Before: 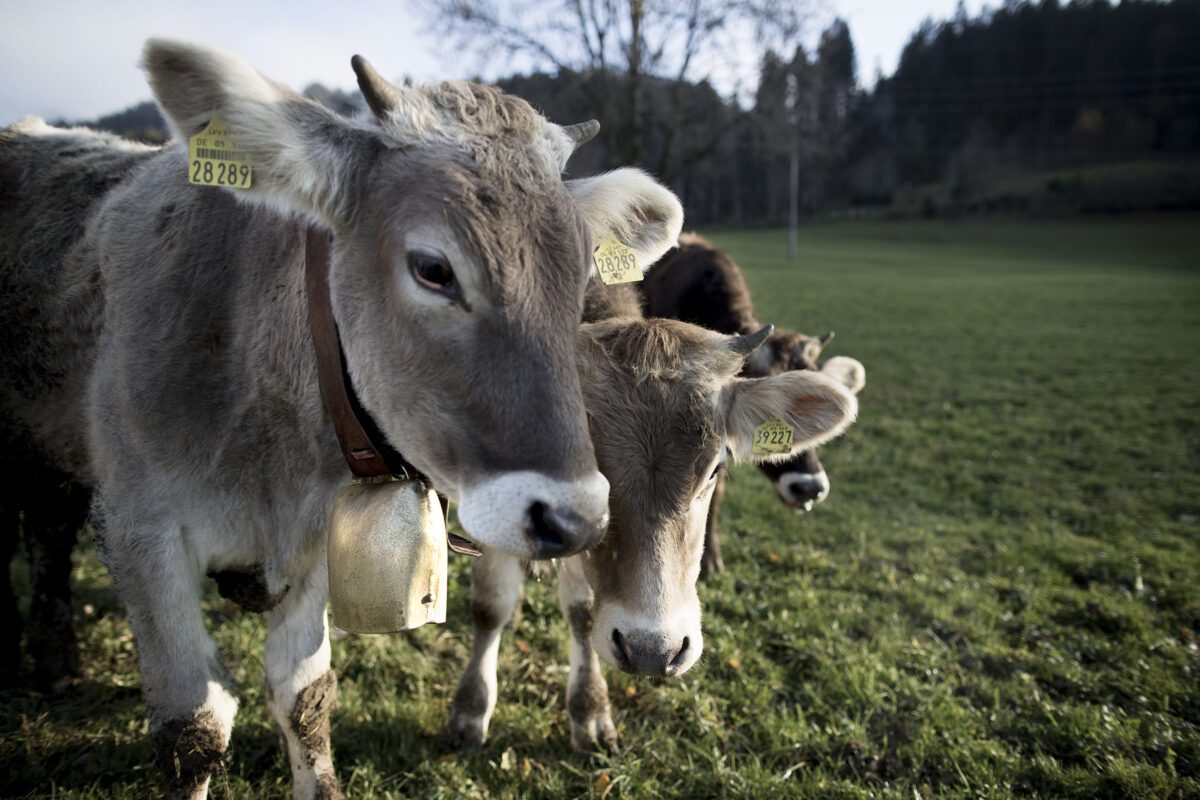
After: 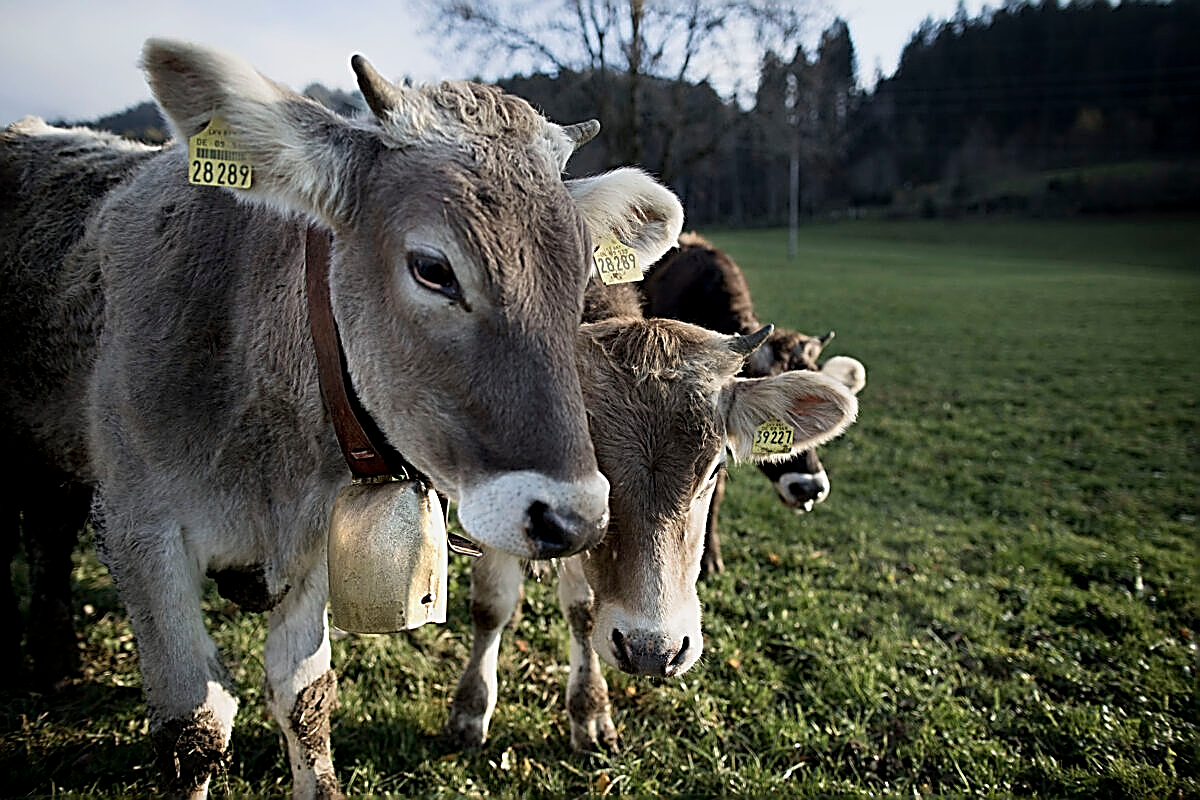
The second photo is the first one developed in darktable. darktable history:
sharpen: amount 2
exposure: exposure -0.157 EV, compensate highlight preservation false
